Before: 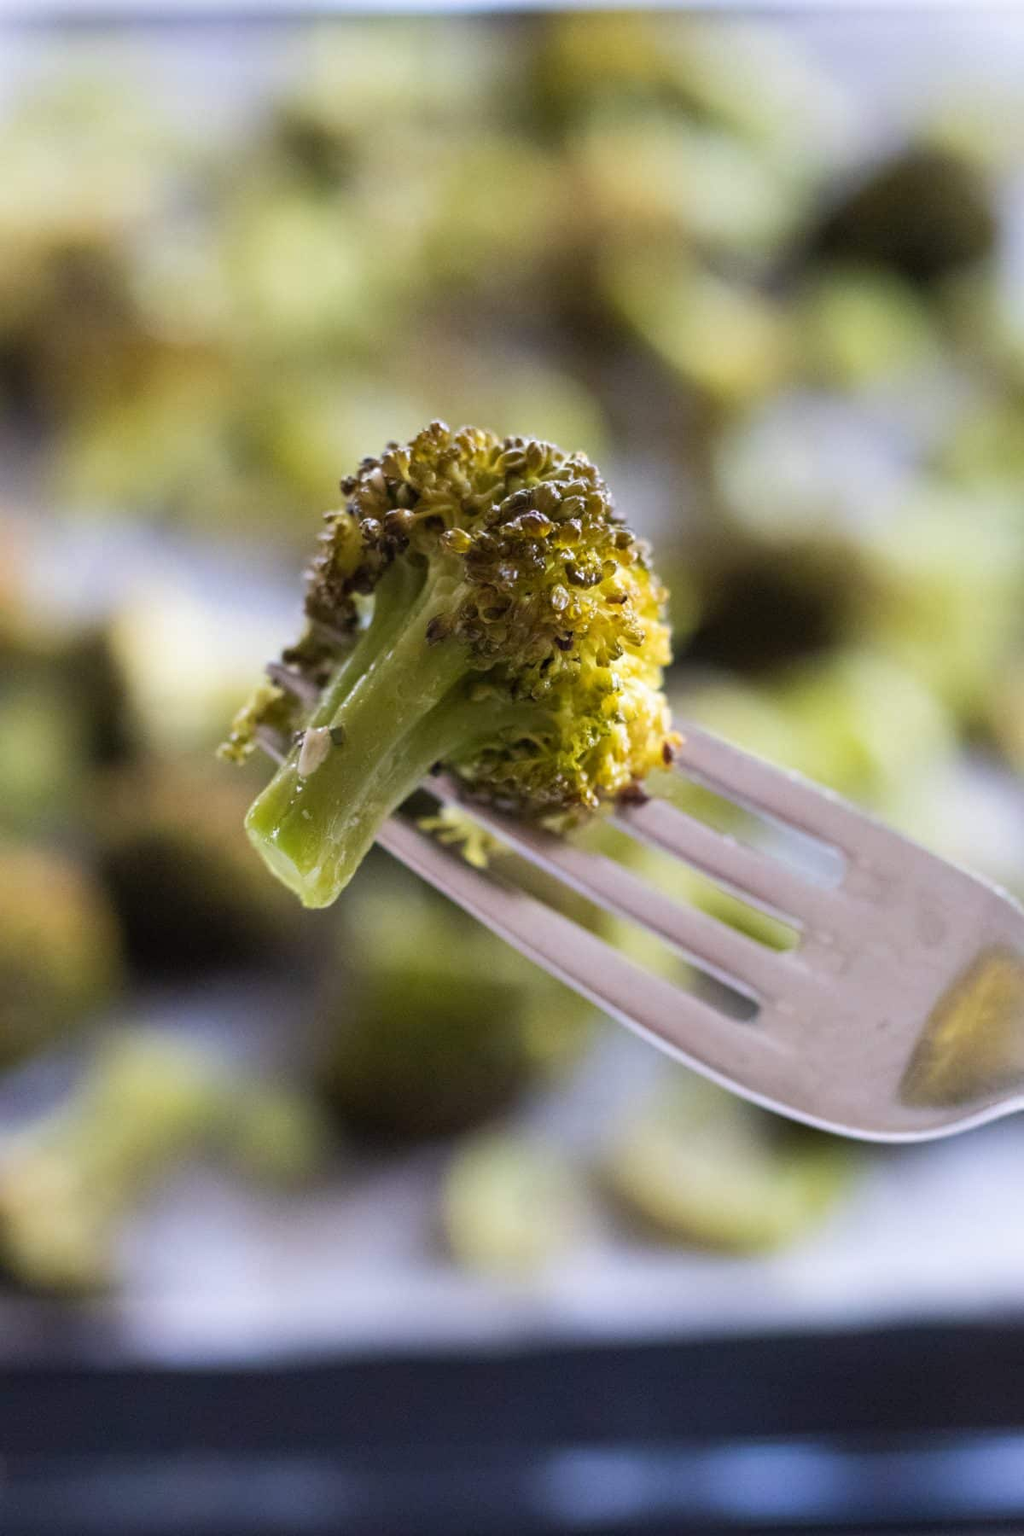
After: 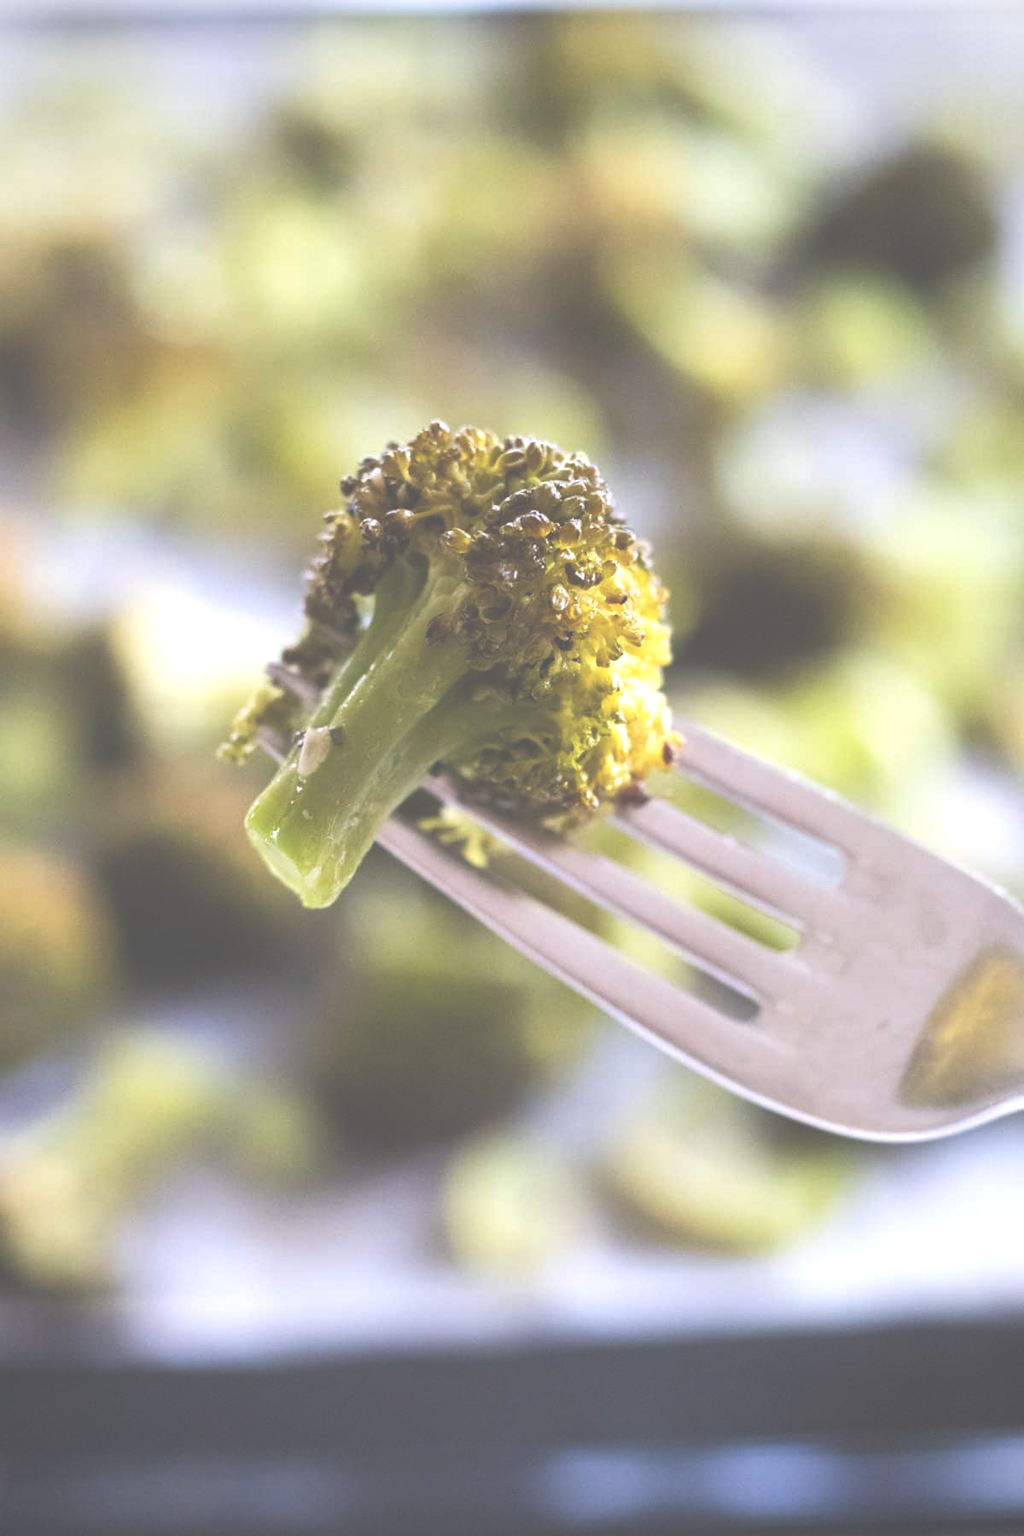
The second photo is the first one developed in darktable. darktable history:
vignetting: fall-off radius 60.65%
exposure: black level correction -0.071, exposure 0.5 EV, compensate highlight preservation false
